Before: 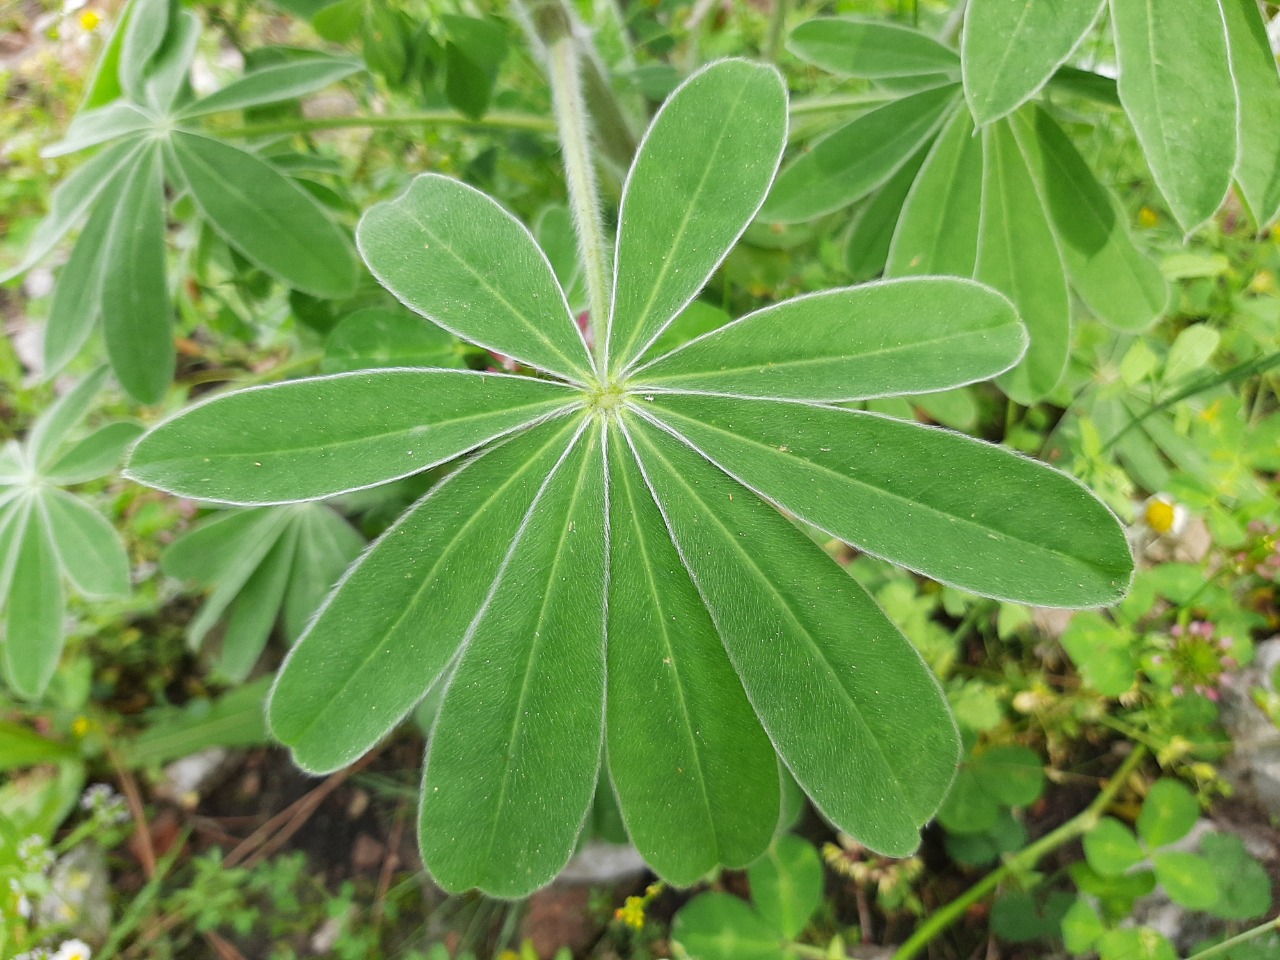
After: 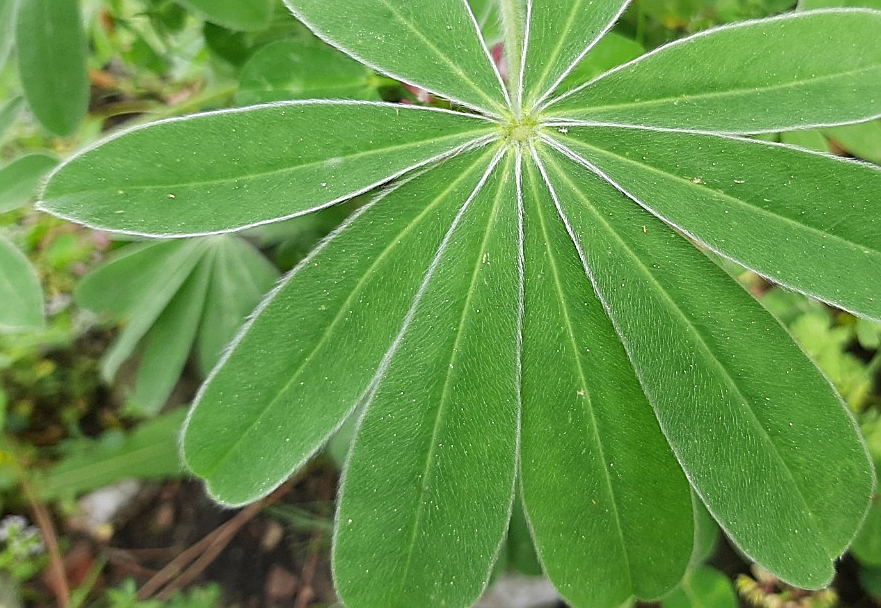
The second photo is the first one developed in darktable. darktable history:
crop: left 6.75%, top 27.986%, right 24.365%, bottom 8.632%
sharpen: on, module defaults
